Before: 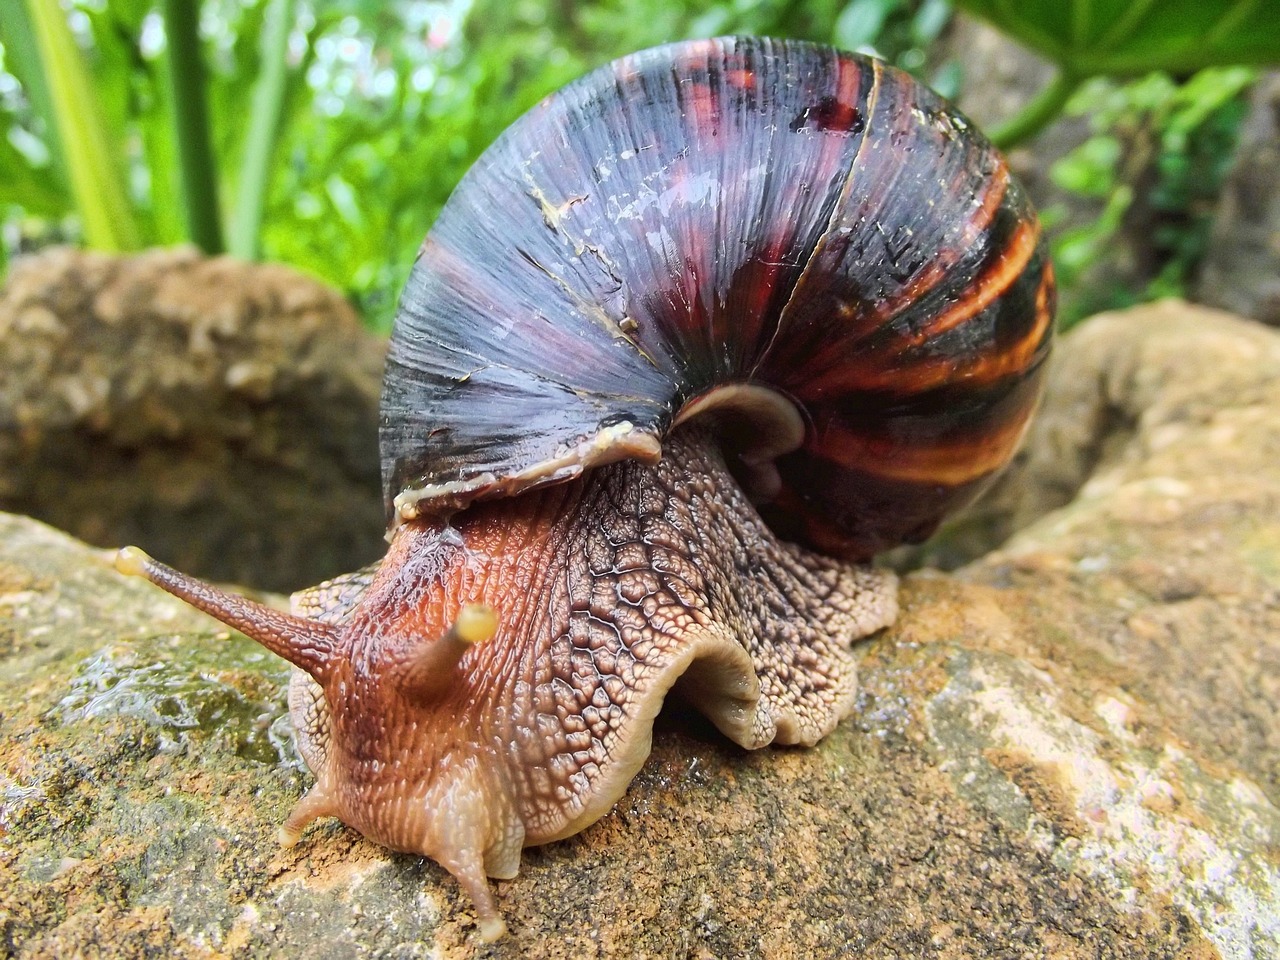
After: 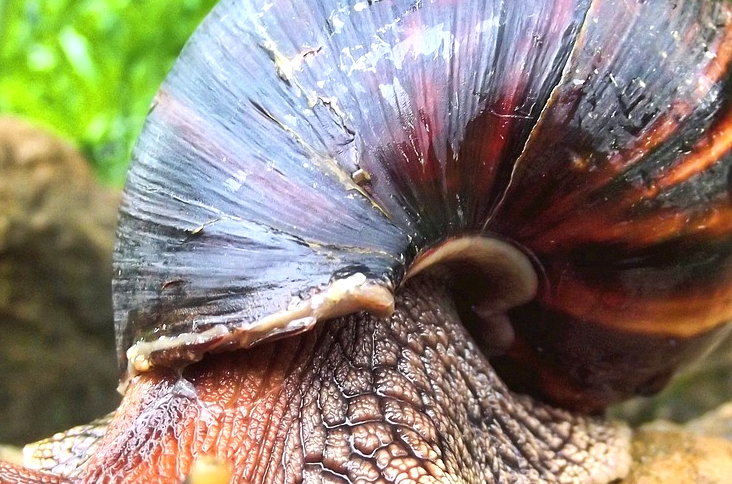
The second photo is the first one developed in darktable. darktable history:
crop: left 20.932%, top 15.471%, right 21.848%, bottom 34.081%
exposure: exposure 0.493 EV, compensate highlight preservation false
